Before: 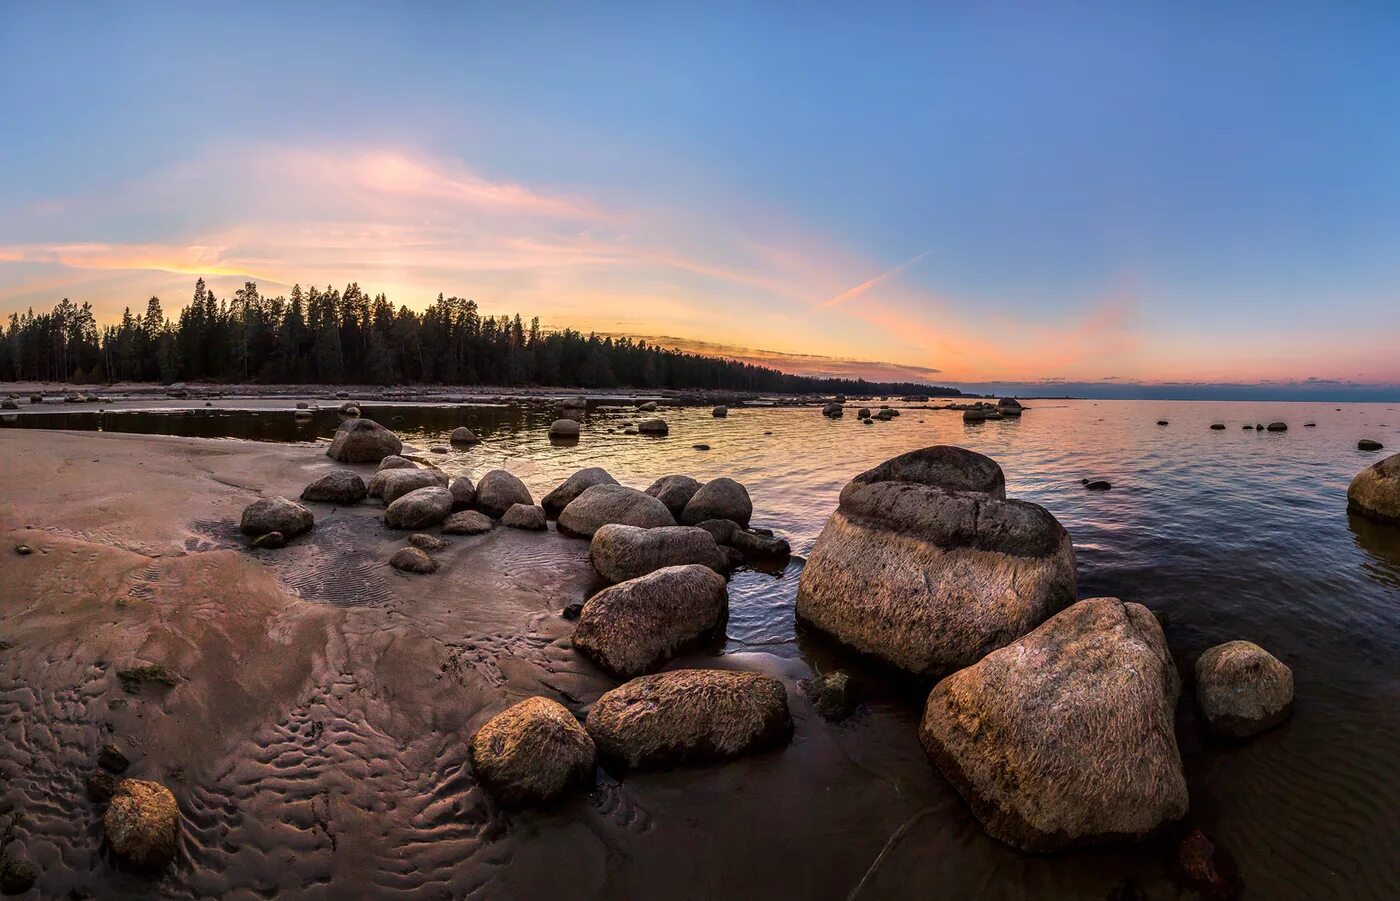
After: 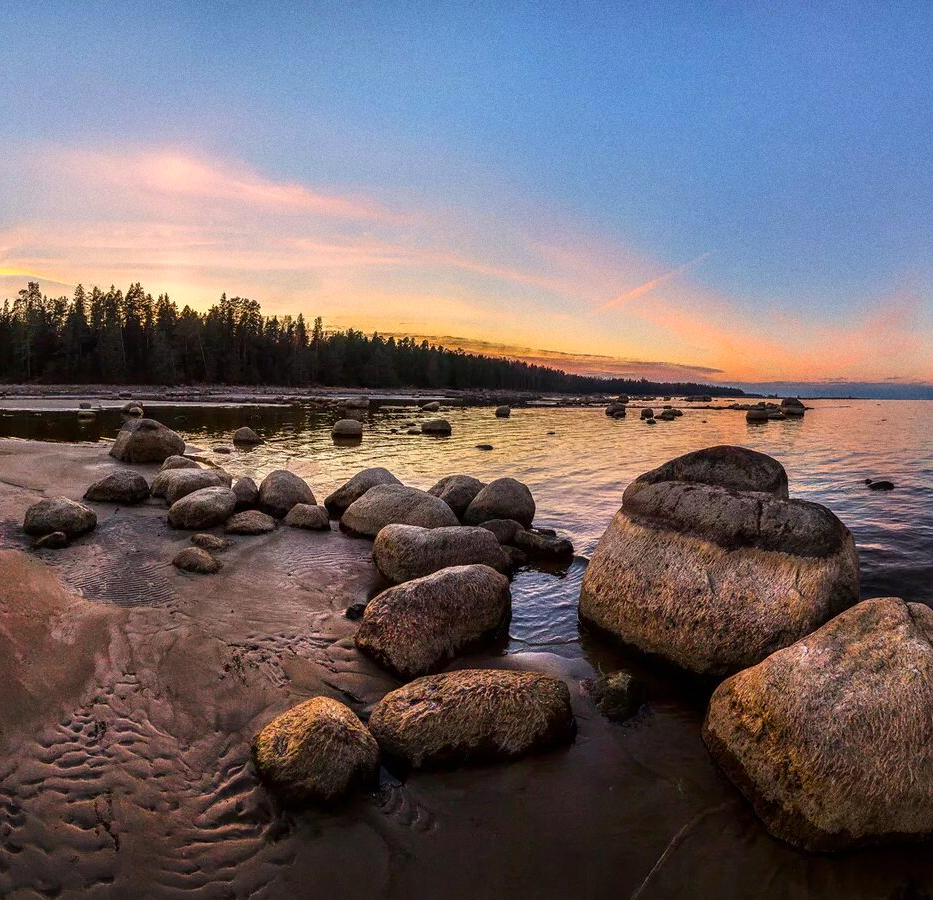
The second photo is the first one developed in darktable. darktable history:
crop and rotate: left 15.546%, right 17.787%
grain: coarseness 0.09 ISO
color balance: output saturation 110%
